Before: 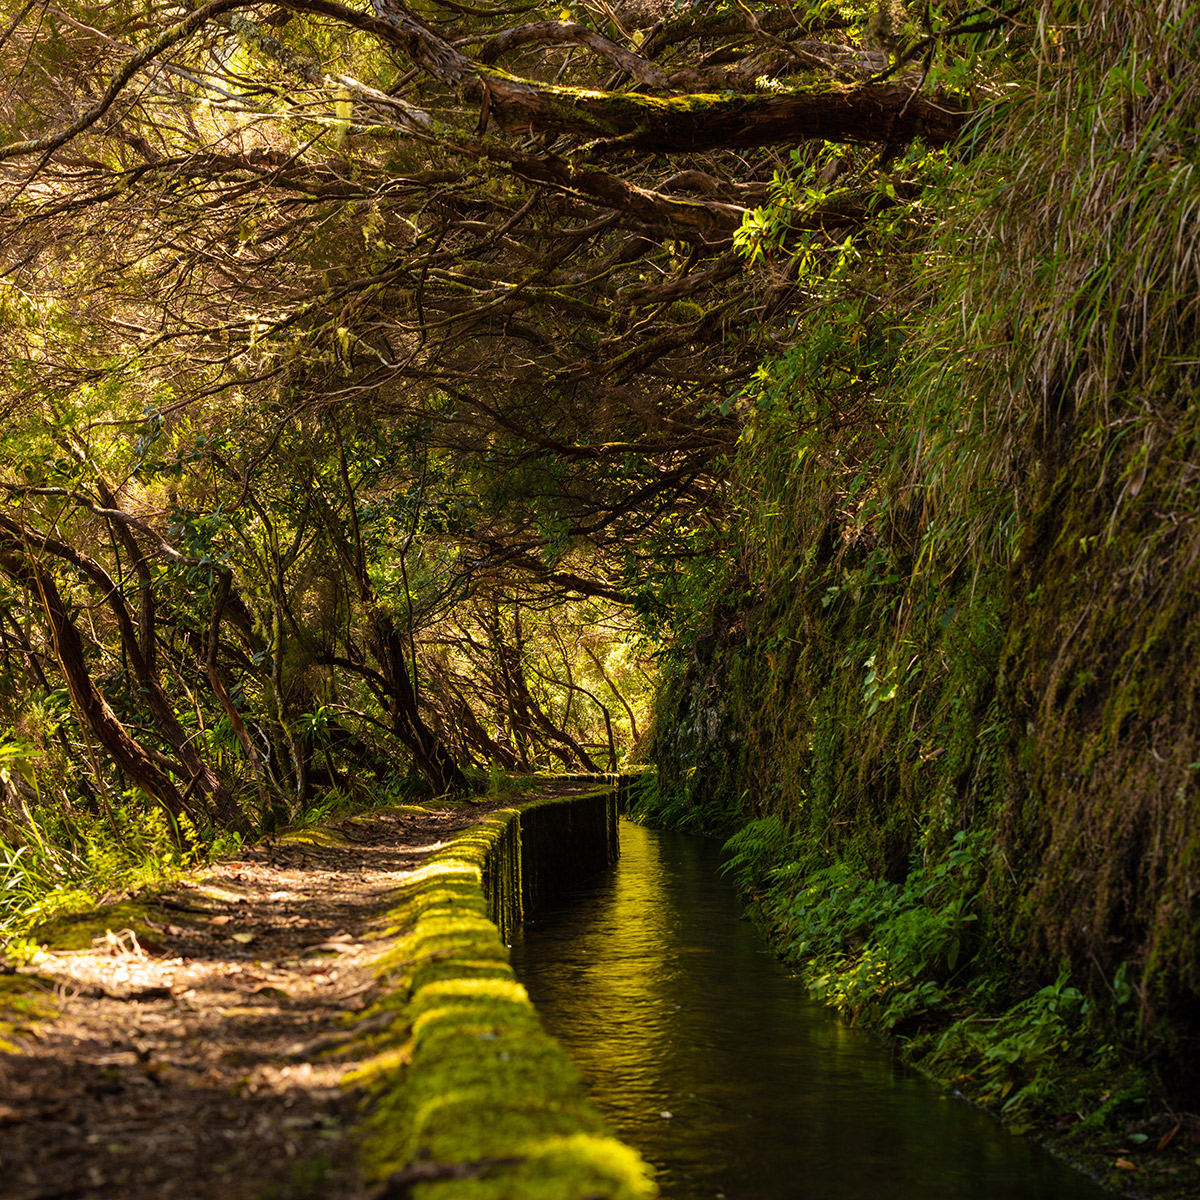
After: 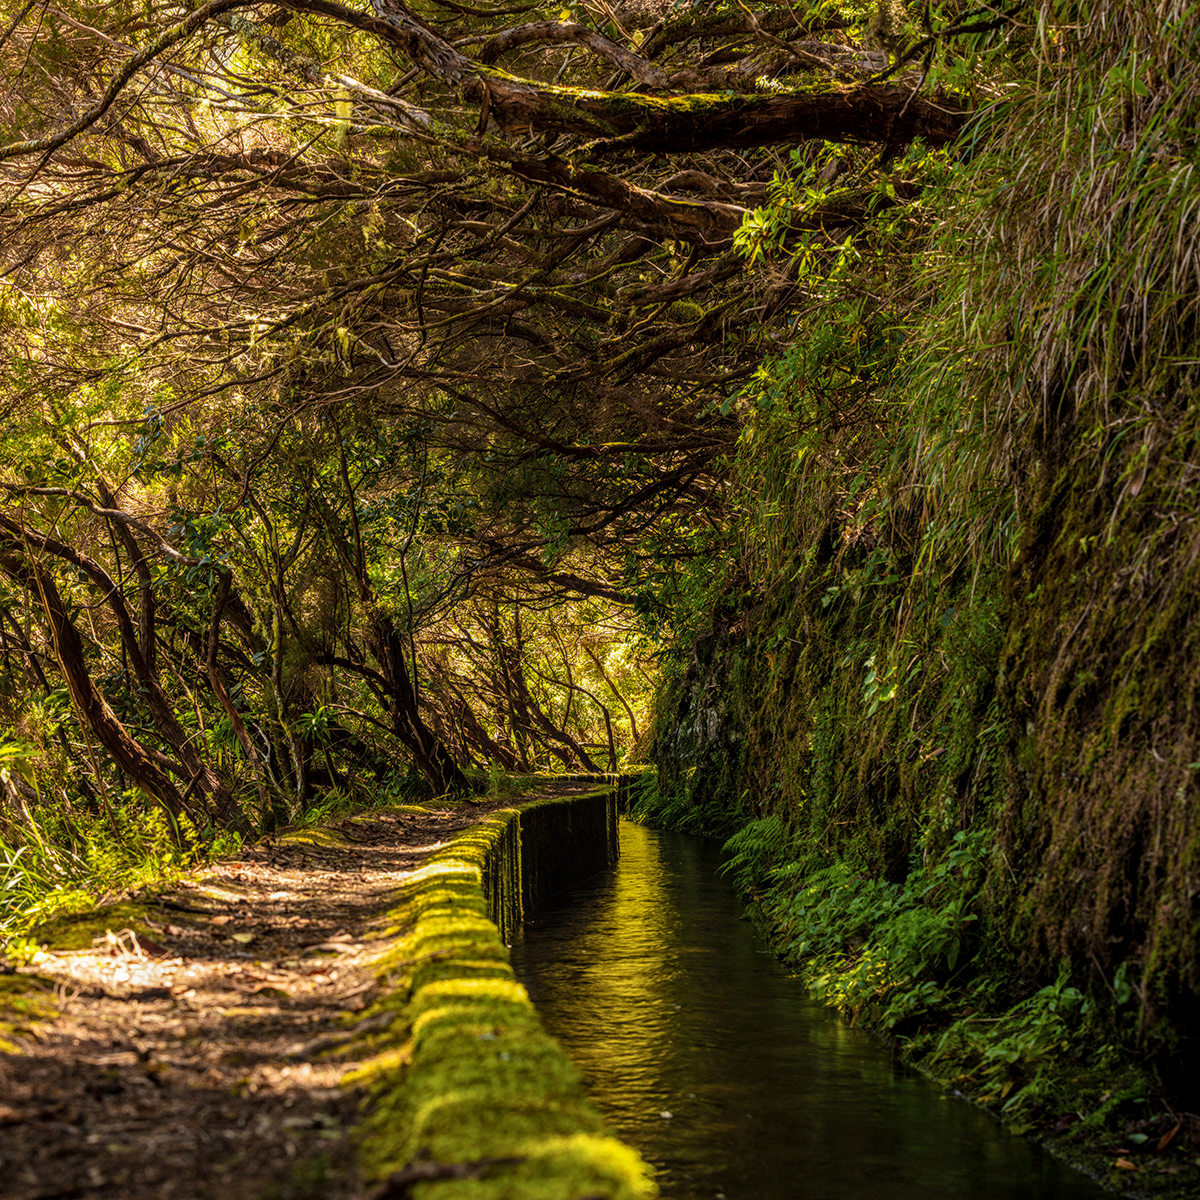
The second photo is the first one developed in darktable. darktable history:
white balance: emerald 1
local contrast: highlights 0%, shadows 0%, detail 133%
